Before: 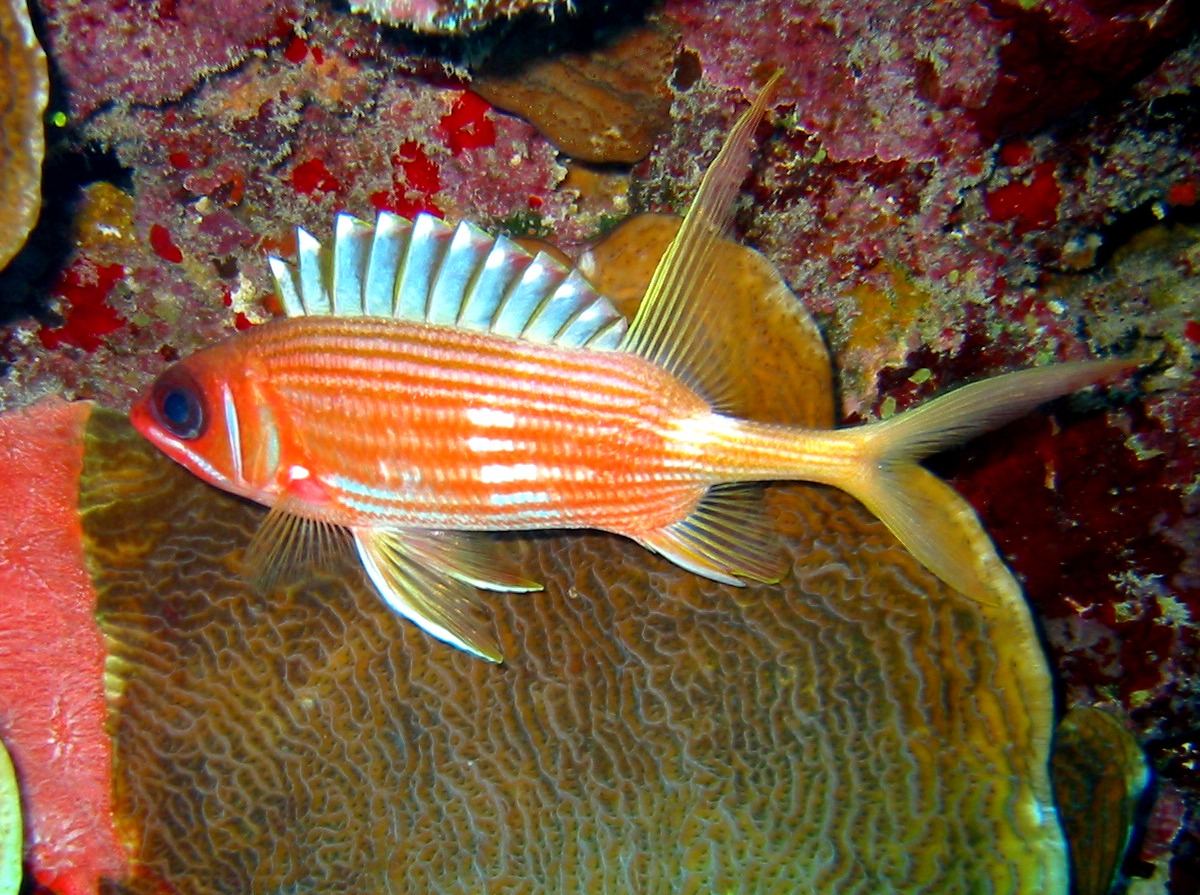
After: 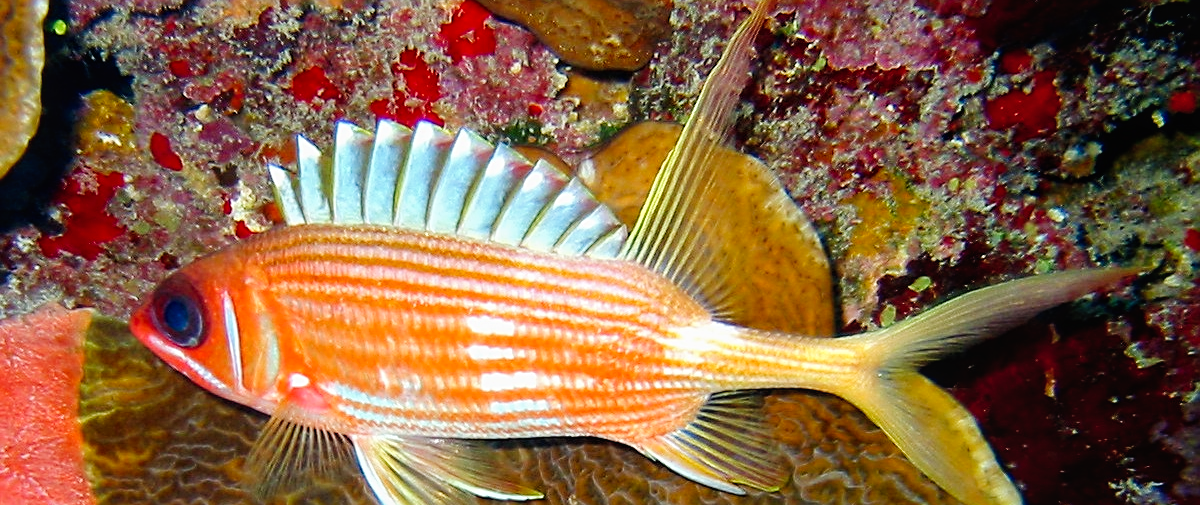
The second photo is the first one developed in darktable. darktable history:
local contrast: highlights 105%, shadows 97%, detail 120%, midtone range 0.2
tone curve: curves: ch0 [(0, 0.021) (0.049, 0.044) (0.152, 0.14) (0.328, 0.357) (0.473, 0.529) (0.641, 0.705) (0.868, 0.887) (1, 0.969)]; ch1 [(0, 0) (0.322, 0.328) (0.43, 0.425) (0.474, 0.466) (0.502, 0.503) (0.522, 0.526) (0.564, 0.591) (0.602, 0.632) (0.677, 0.701) (0.859, 0.885) (1, 1)]; ch2 [(0, 0) (0.33, 0.301) (0.447, 0.44) (0.502, 0.505) (0.535, 0.554) (0.565, 0.598) (0.618, 0.629) (1, 1)], preserve colors none
crop and rotate: top 10.429%, bottom 33.122%
sharpen: amount 0.495
